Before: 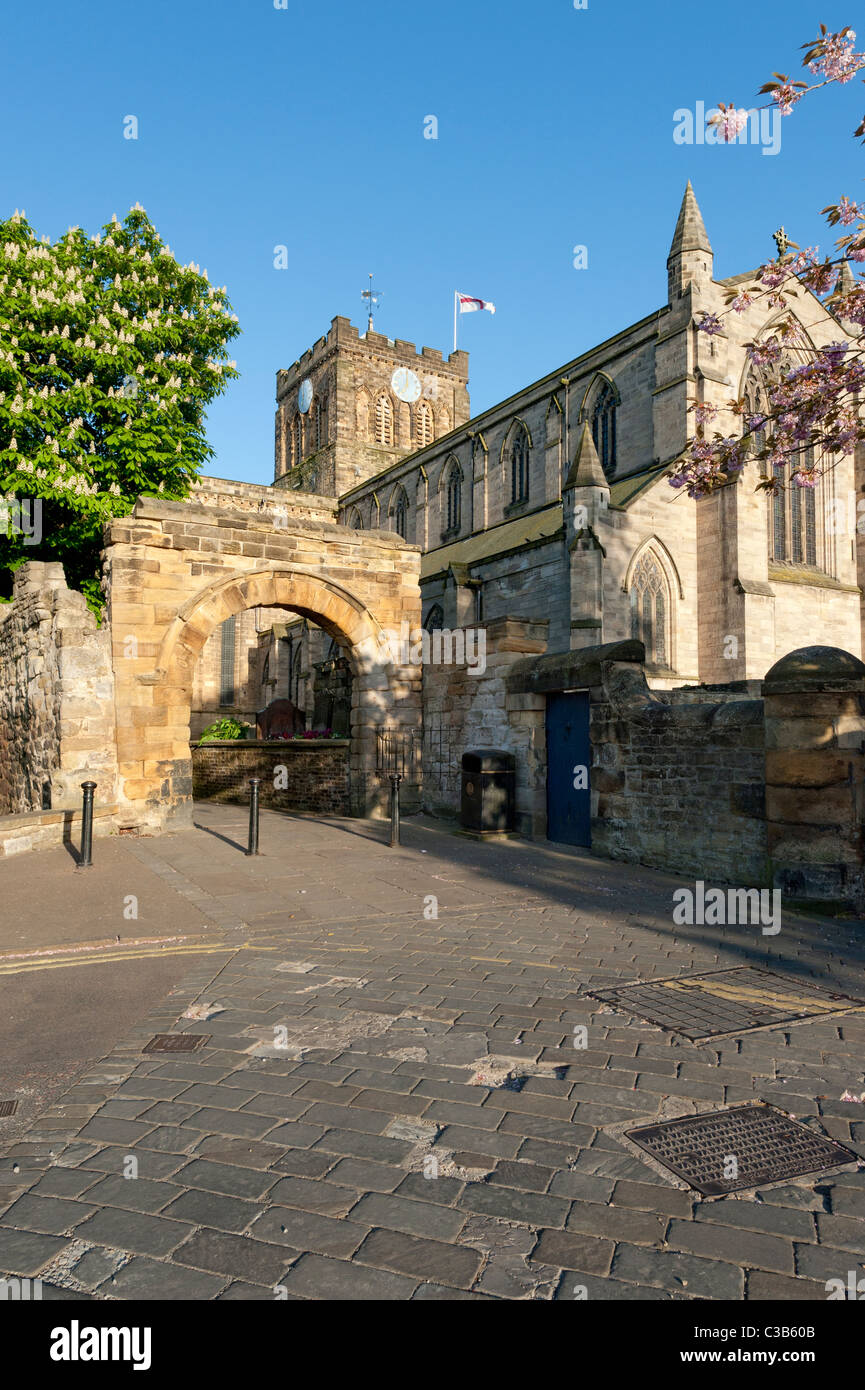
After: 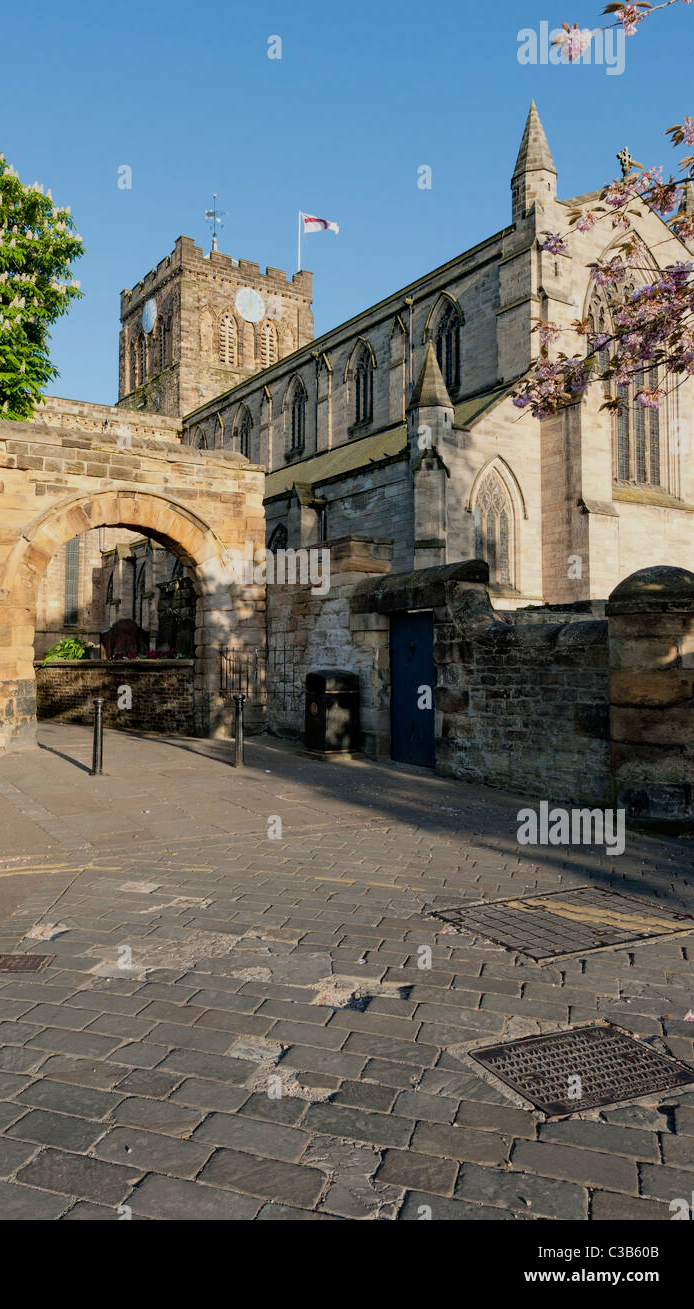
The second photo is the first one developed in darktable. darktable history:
crop and rotate: left 18.035%, top 5.795%, right 1.695%
filmic rgb: black relative exposure -8.16 EV, white relative exposure 3.76 EV, hardness 4.41
